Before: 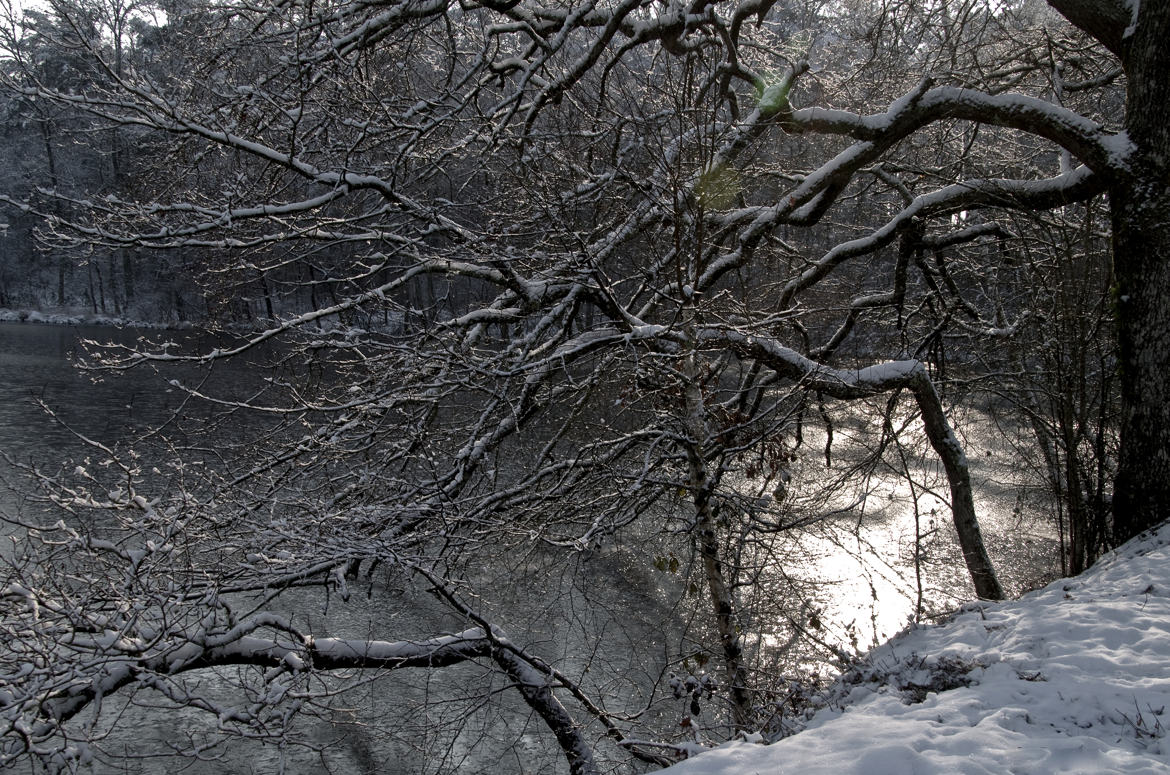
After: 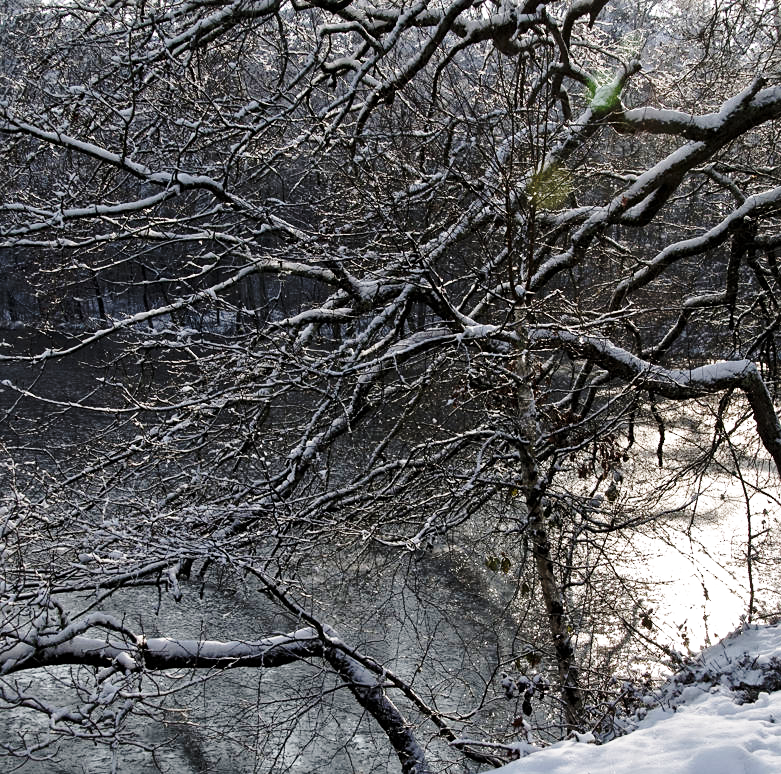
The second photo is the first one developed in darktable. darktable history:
sharpen: amount 0.2
crop and rotate: left 14.422%, right 18.823%
base curve: curves: ch0 [(0, 0) (0.036, 0.037) (0.121, 0.228) (0.46, 0.76) (0.859, 0.983) (1, 1)], preserve colors none
